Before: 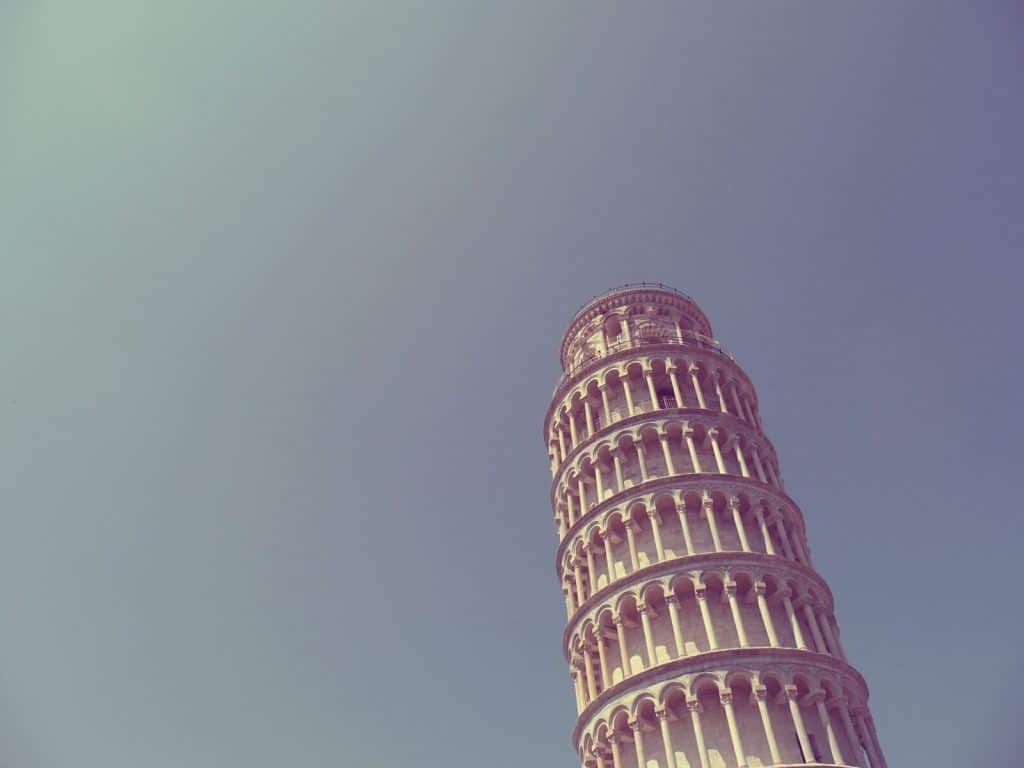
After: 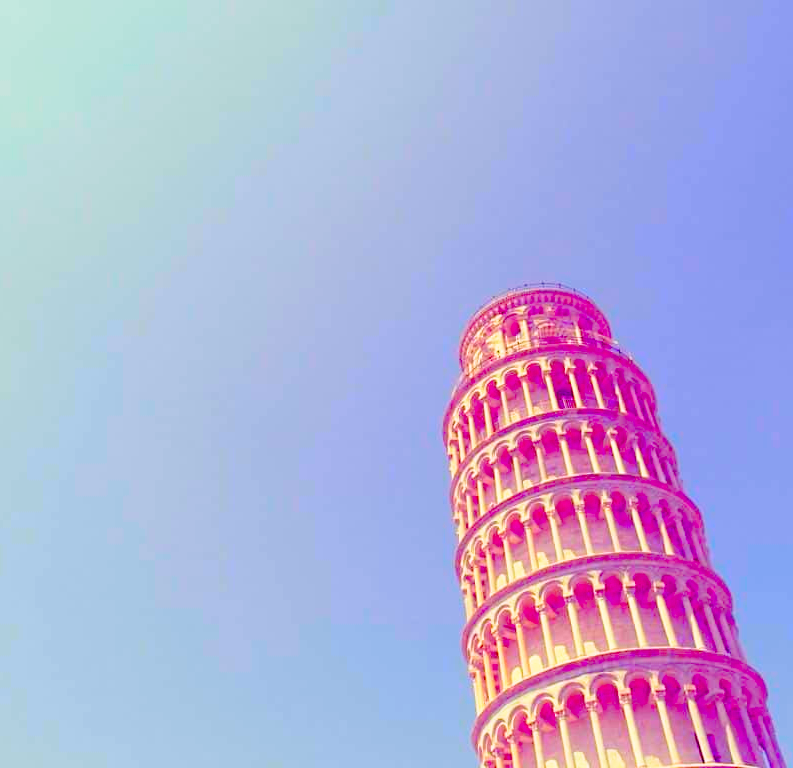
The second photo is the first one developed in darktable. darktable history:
color correction: highlights a* 1.59, highlights b* -1.7, saturation 2.48
crop: left 9.88%, right 12.664%
base curve: curves: ch0 [(0, 0) (0.028, 0.03) (0.121, 0.232) (0.46, 0.748) (0.859, 0.968) (1, 1)], preserve colors none
